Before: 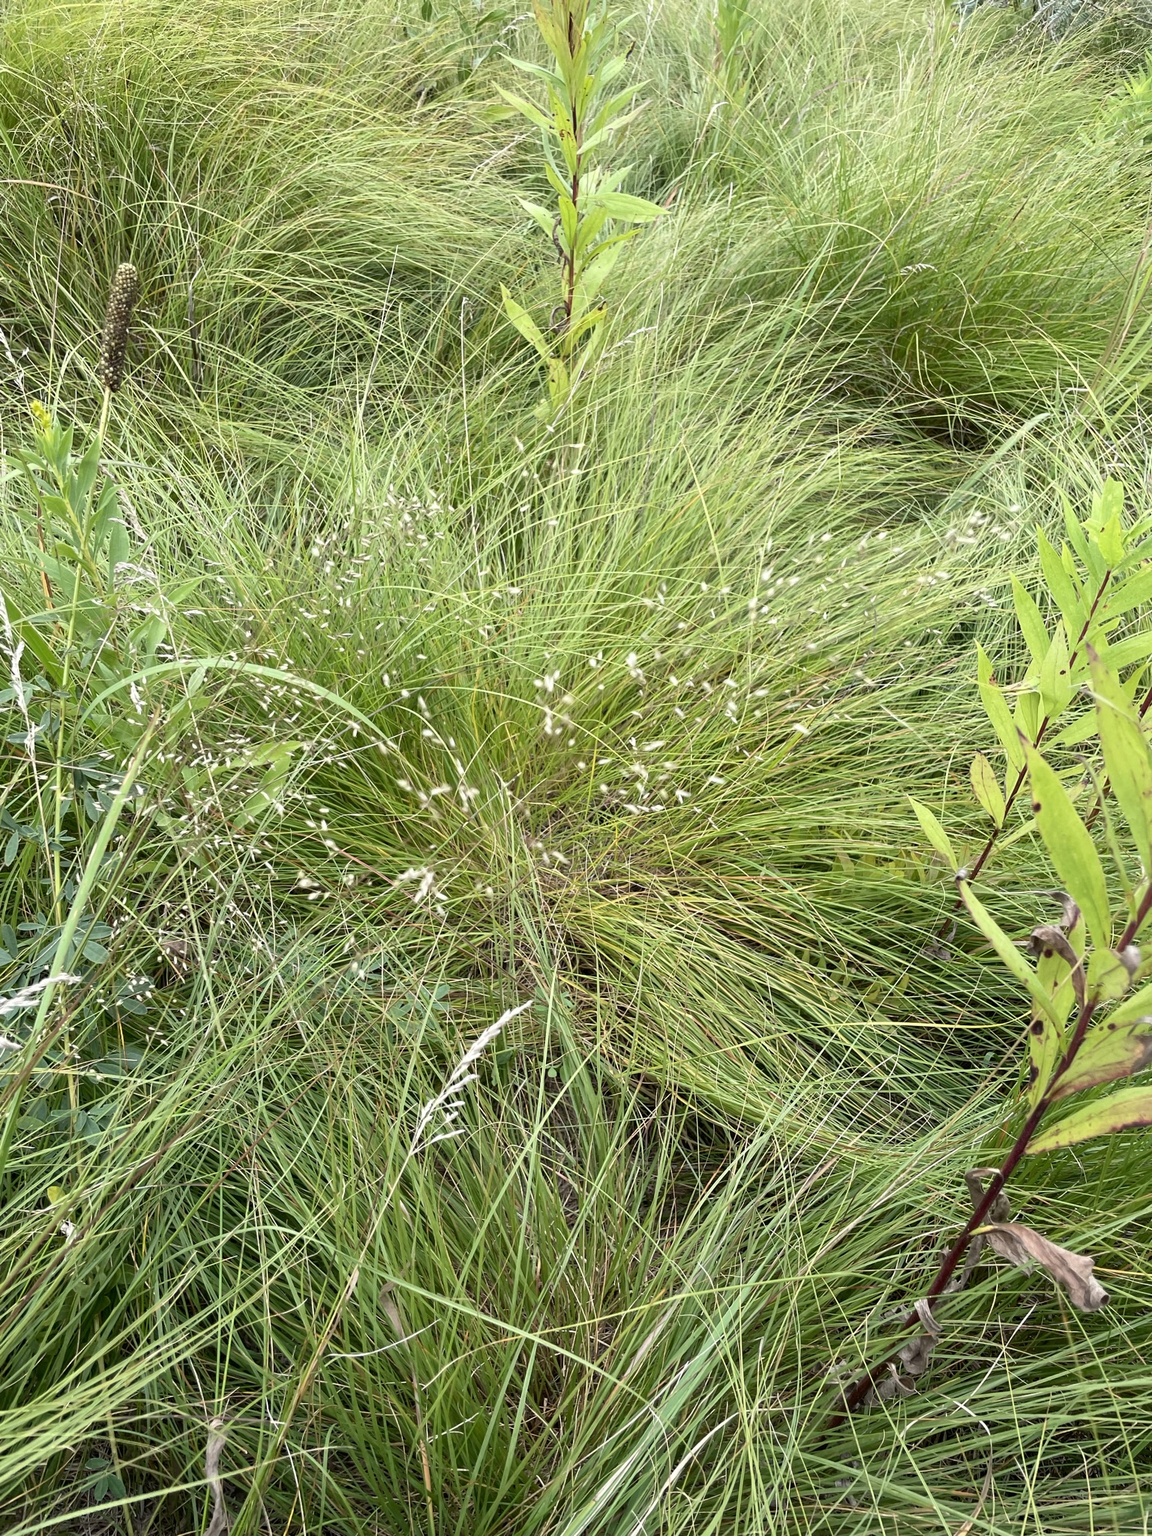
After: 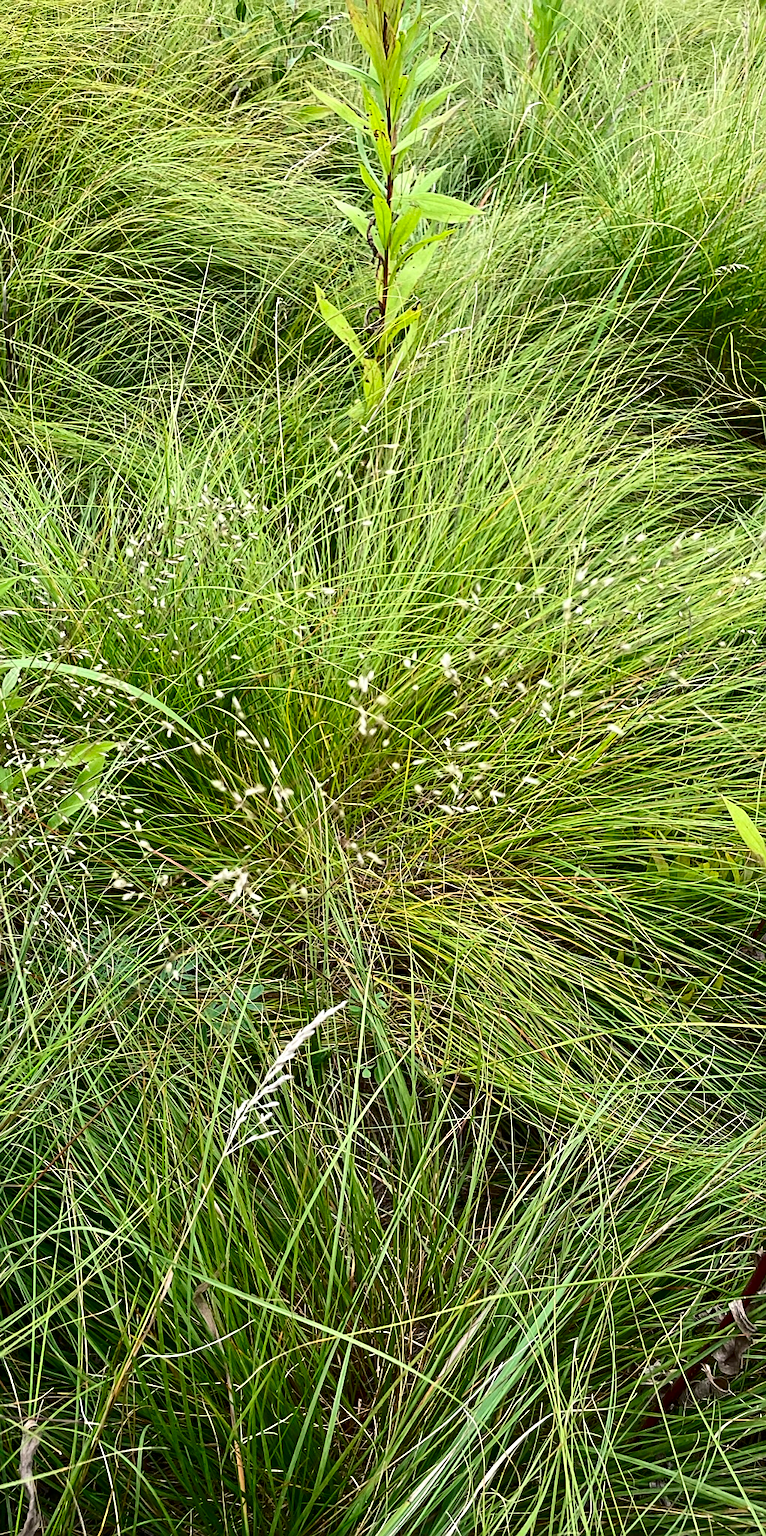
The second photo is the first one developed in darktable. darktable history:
crop and rotate: left 16.182%, right 17.329%
contrast brightness saturation: contrast 0.222, brightness -0.185, saturation 0.243
sharpen: on, module defaults
